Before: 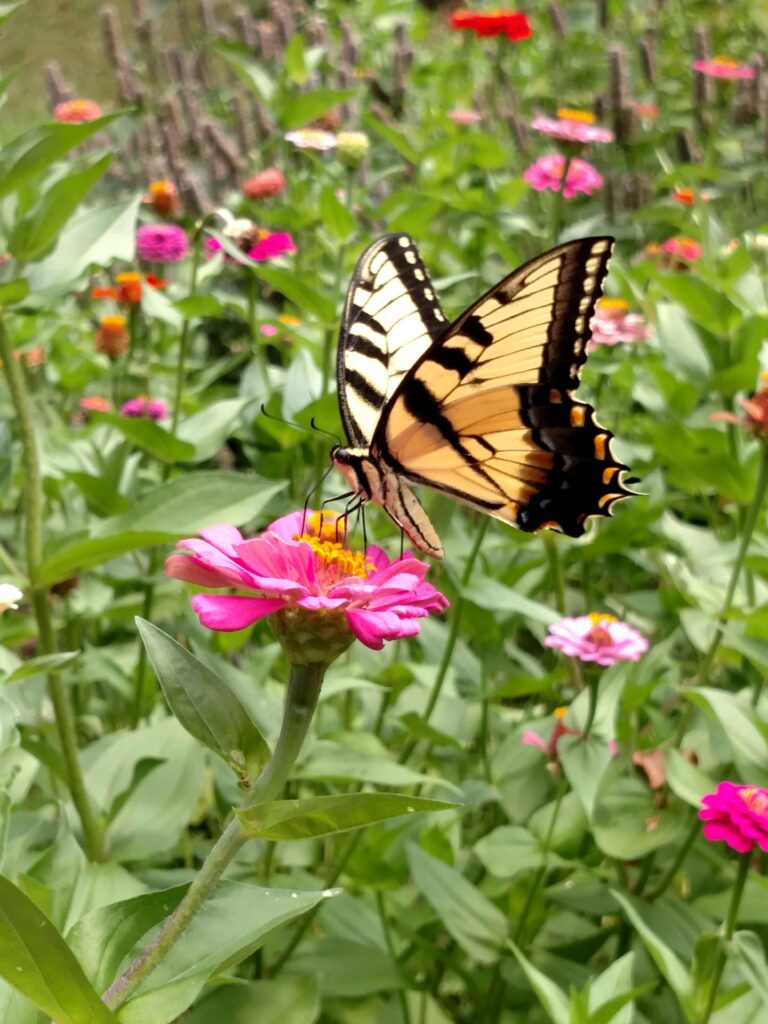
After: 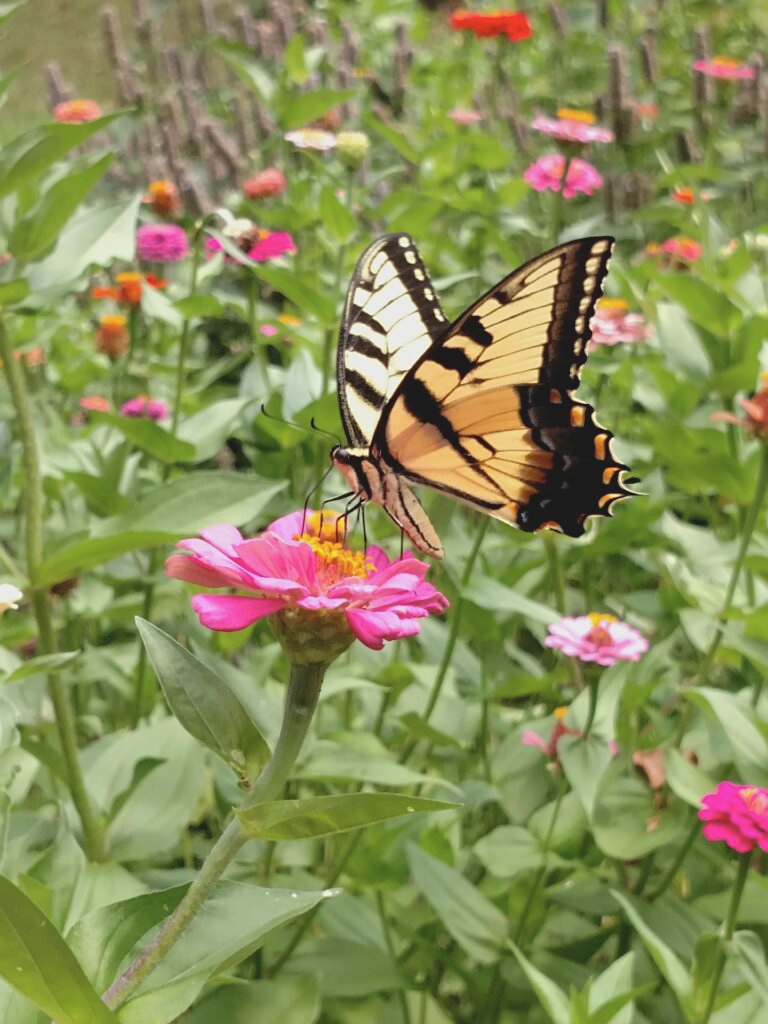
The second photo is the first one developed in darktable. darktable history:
sharpen: amount 0.2
contrast brightness saturation: contrast -0.15, brightness 0.05, saturation -0.12
